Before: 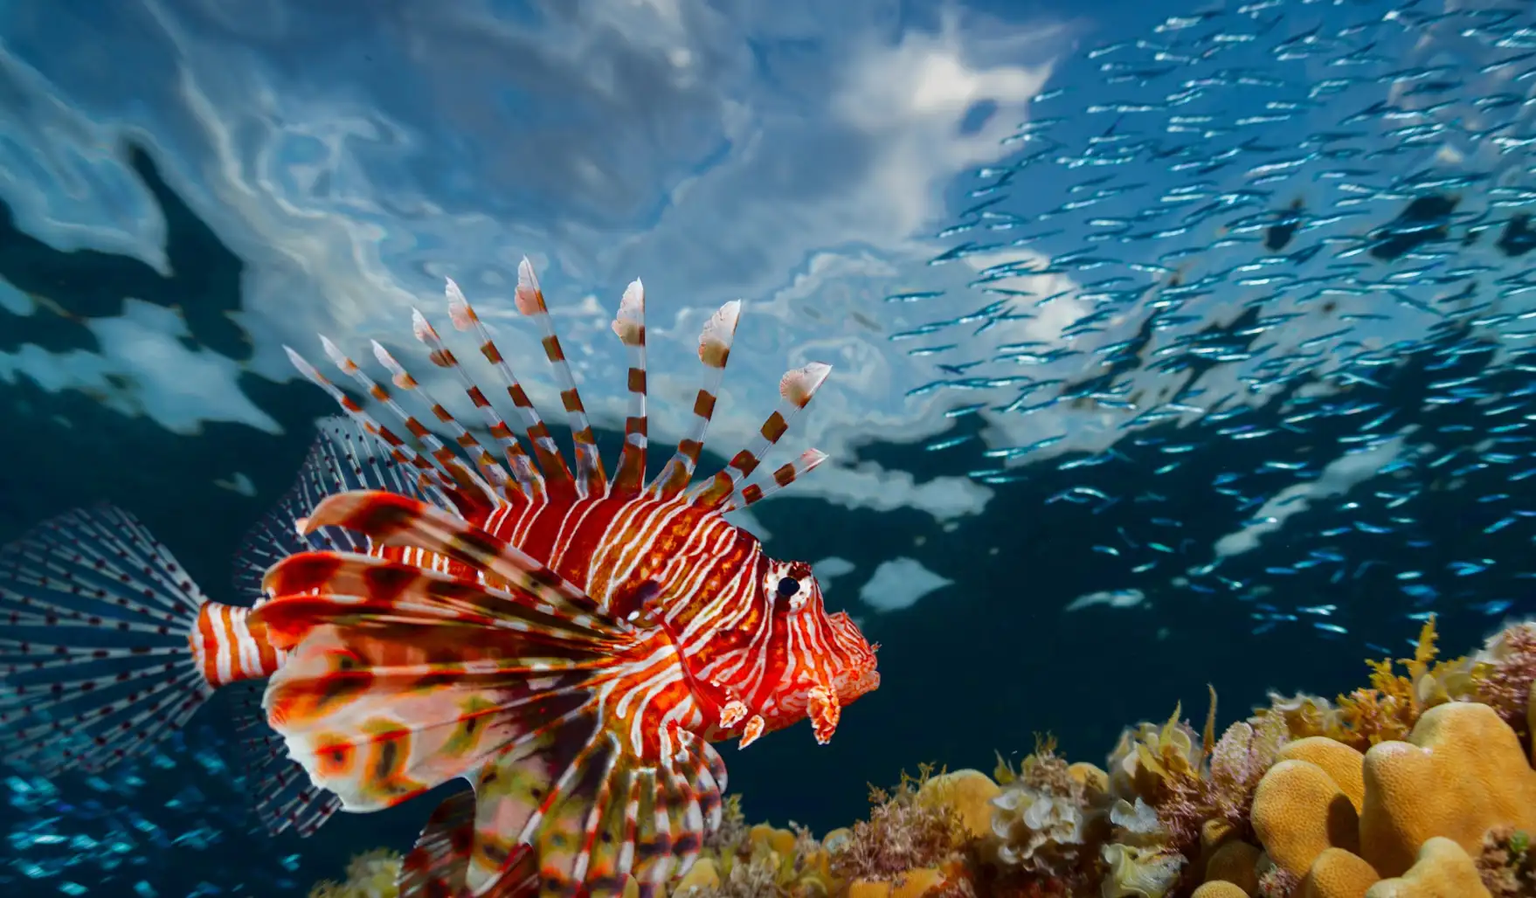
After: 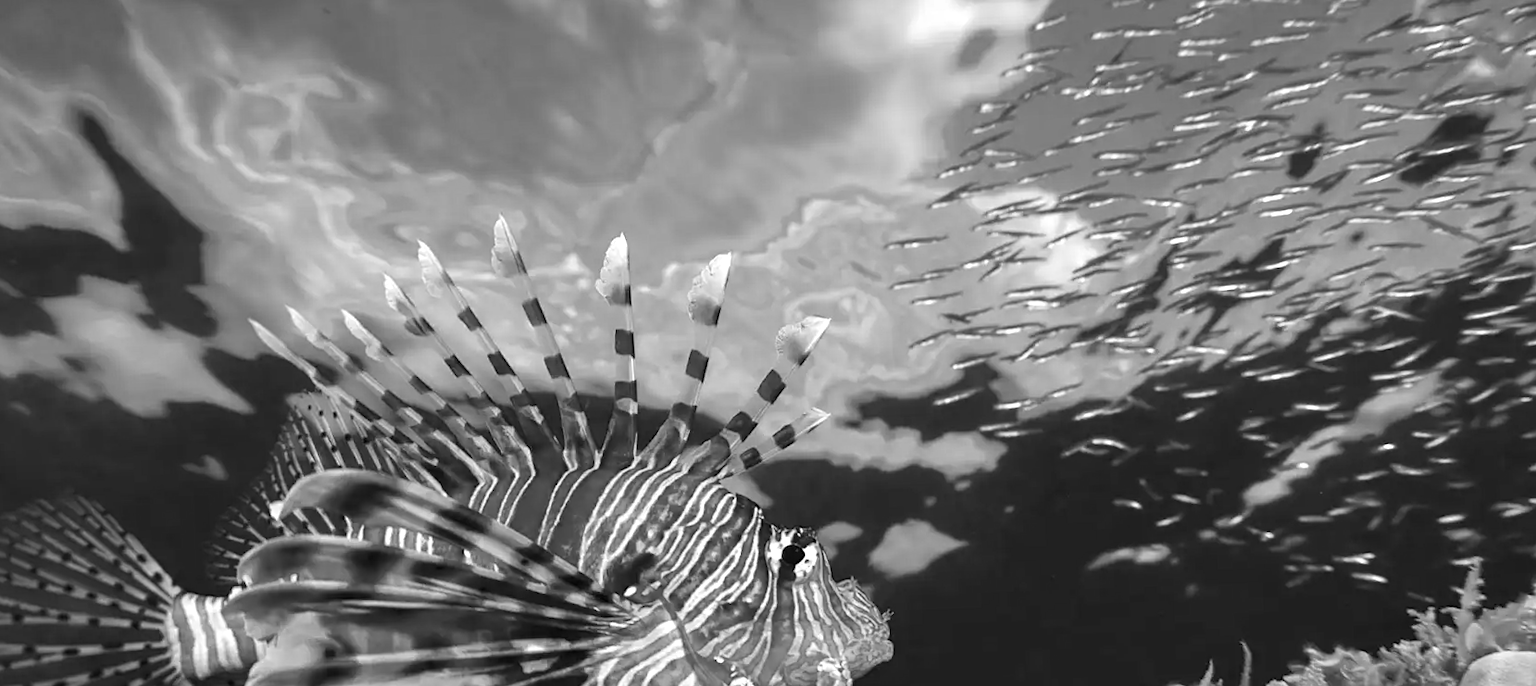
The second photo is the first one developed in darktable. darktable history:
rotate and perspective: rotation -2.12°, lens shift (vertical) 0.009, lens shift (horizontal) -0.008, automatic cropping original format, crop left 0.036, crop right 0.964, crop top 0.05, crop bottom 0.959
crop: left 0.387%, top 5.469%, bottom 19.809%
exposure: black level correction 0, exposure 0.5 EV, compensate highlight preservation false
monochrome: a 2.21, b -1.33, size 2.2
sharpen: amount 0.2
